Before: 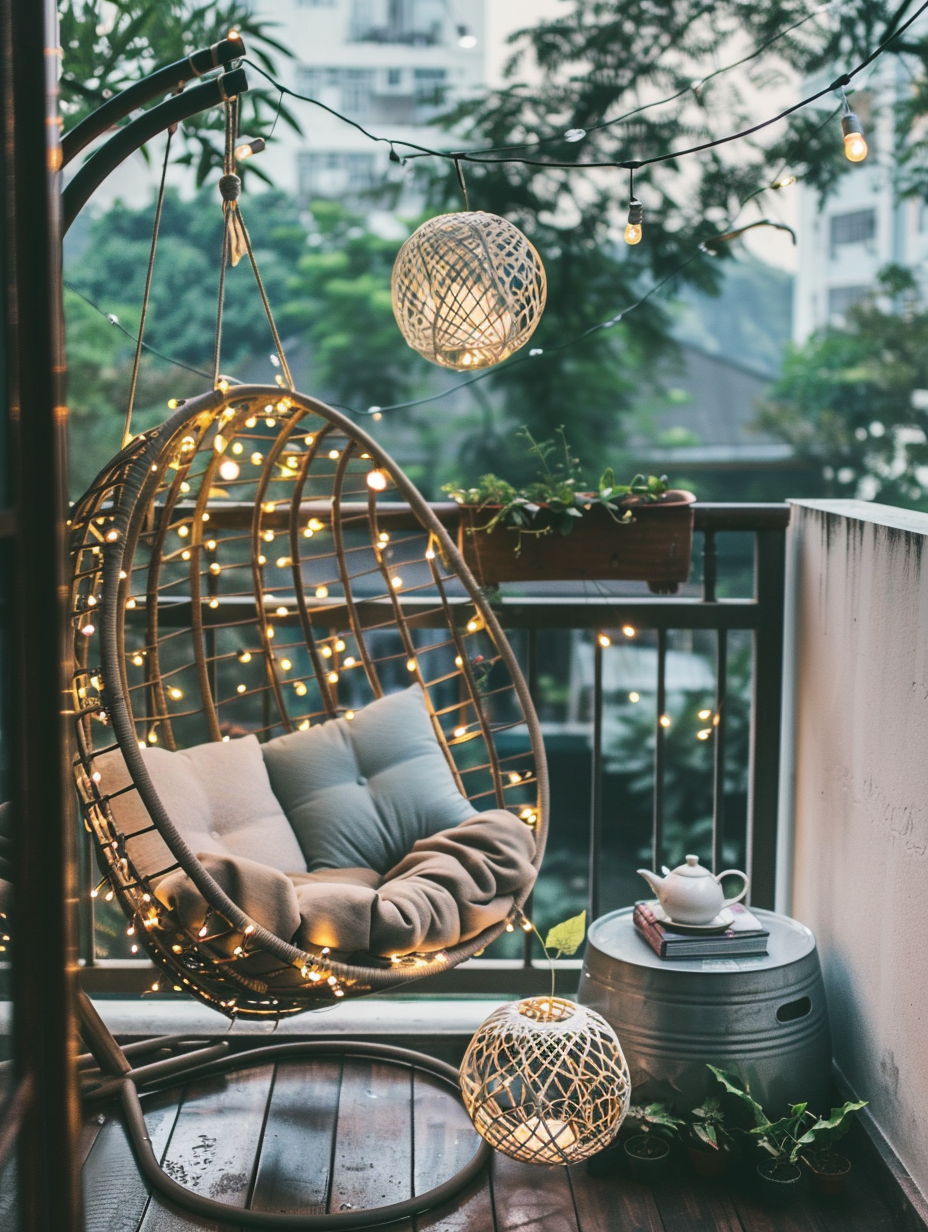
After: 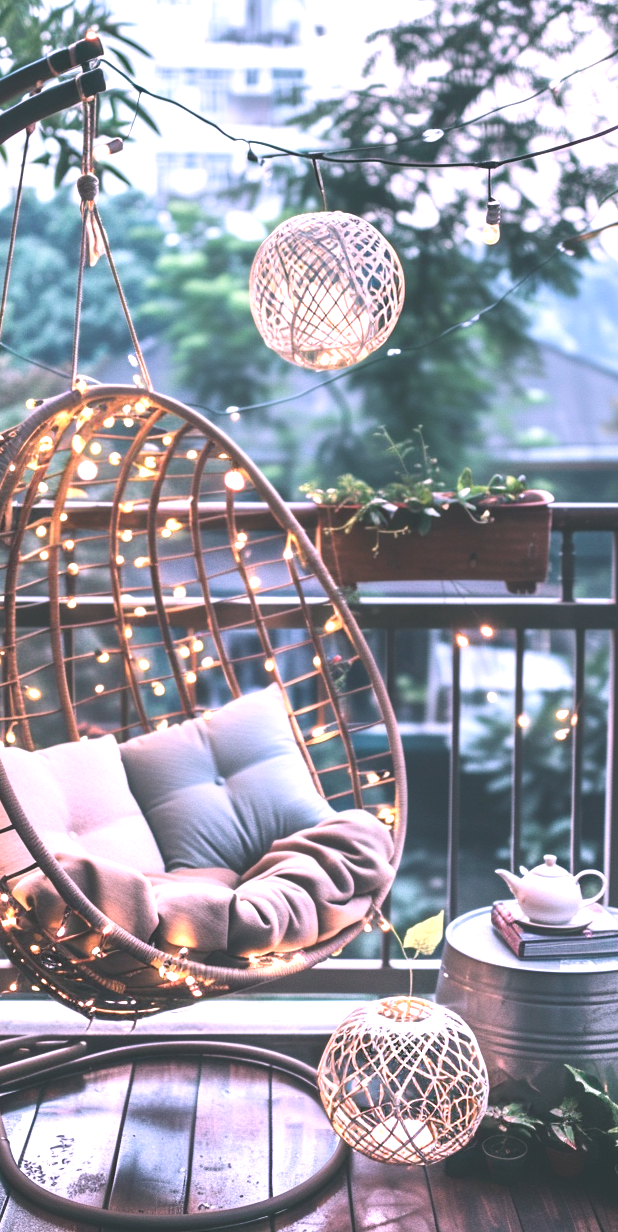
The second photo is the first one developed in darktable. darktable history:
crop: left 15.366%, right 17.8%
exposure: black level correction -0.006, exposure 1 EV, compensate highlight preservation false
color correction: highlights a* 15.28, highlights b* -20.88
